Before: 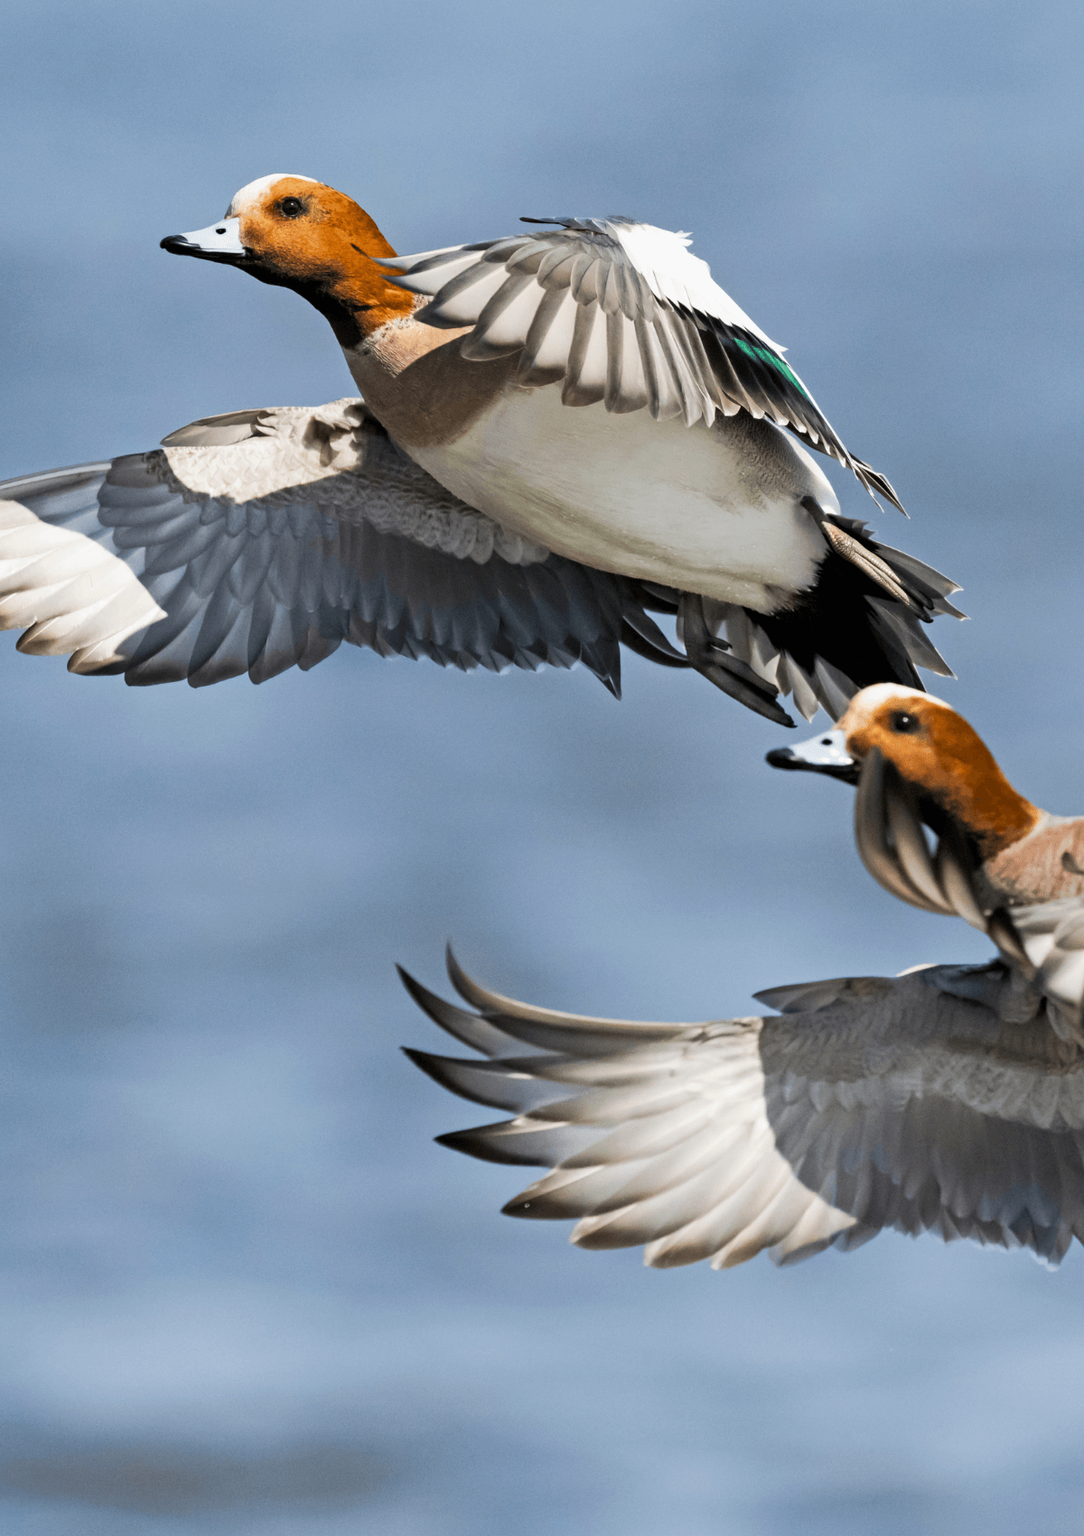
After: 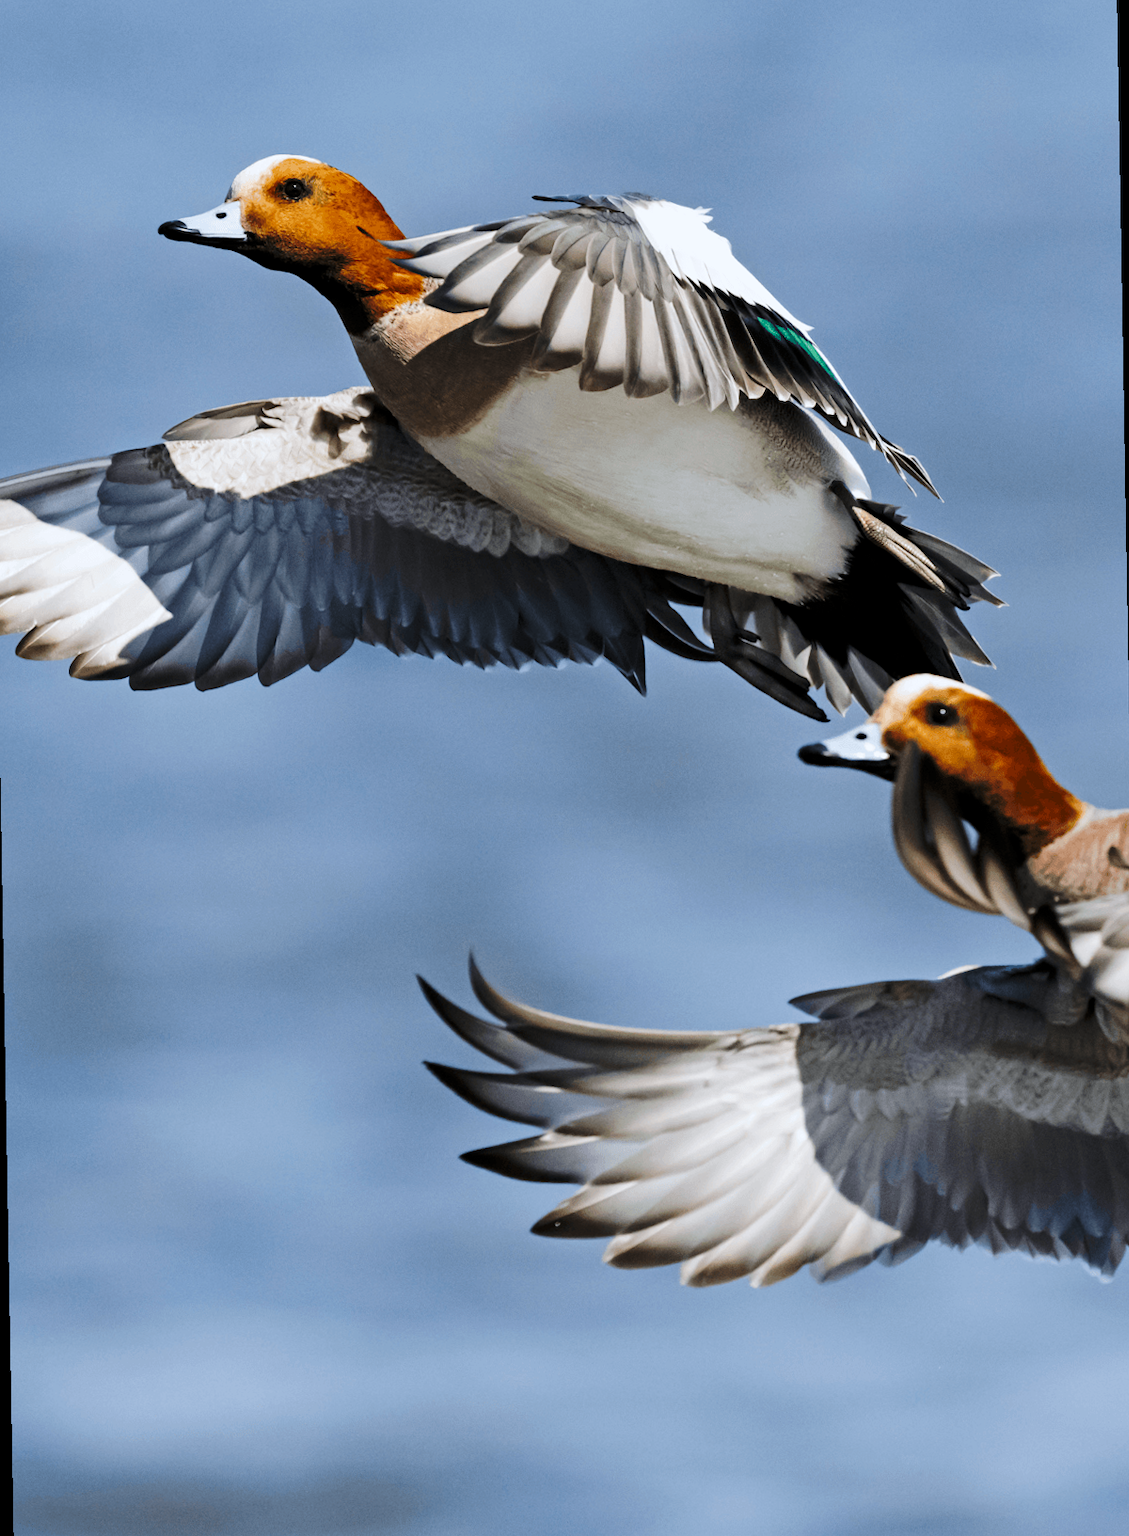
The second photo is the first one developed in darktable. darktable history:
exposure: black level correction 0.001, compensate highlight preservation false
white balance: red 0.976, blue 1.04
rotate and perspective: rotation -1°, crop left 0.011, crop right 0.989, crop top 0.025, crop bottom 0.975
base curve: curves: ch0 [(0, 0) (0.073, 0.04) (0.157, 0.139) (0.492, 0.492) (0.758, 0.758) (1, 1)], preserve colors none
